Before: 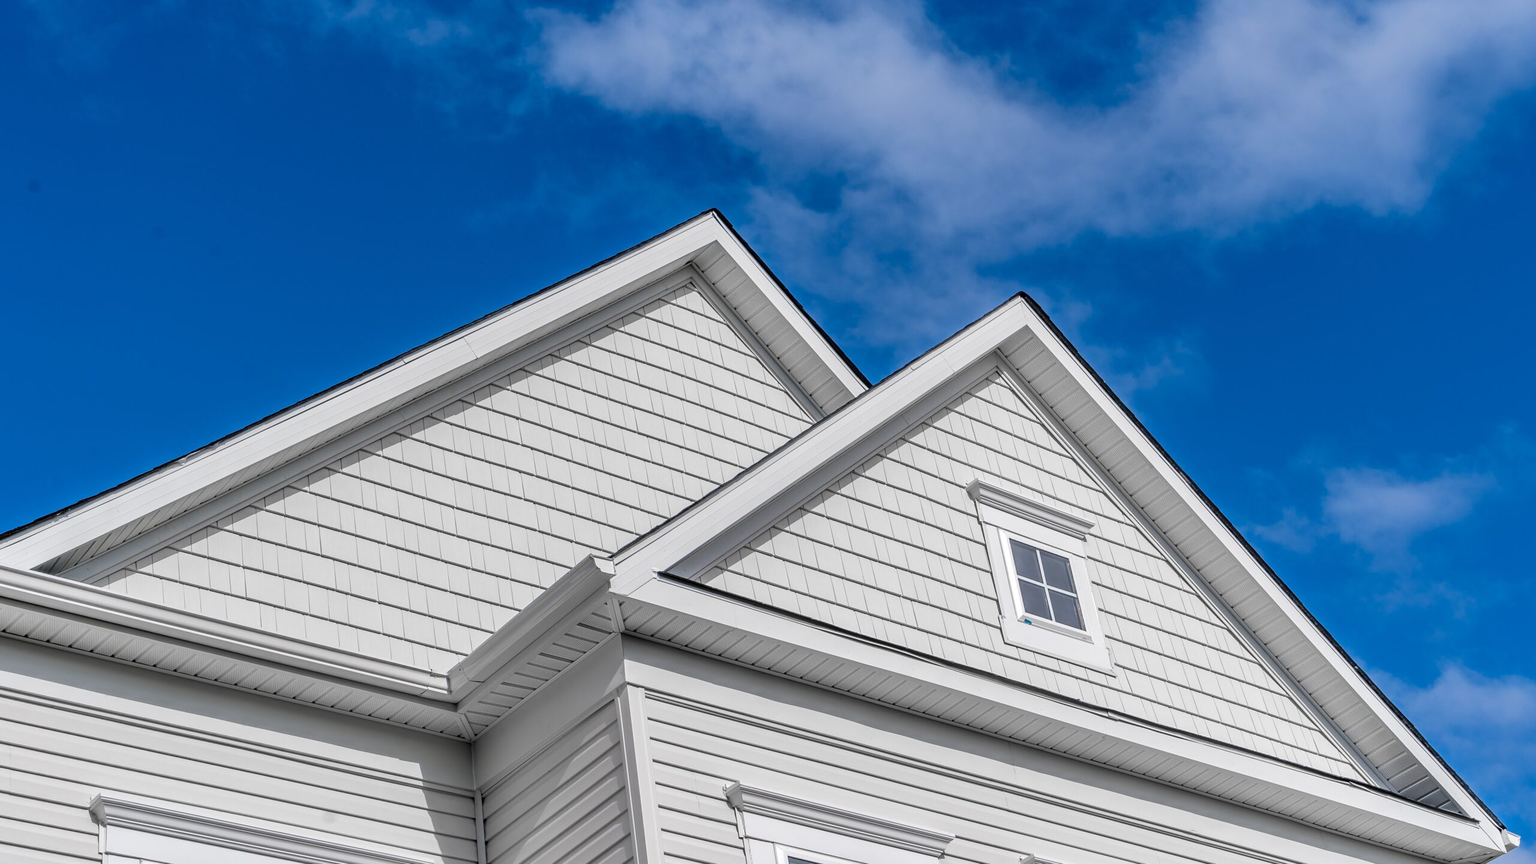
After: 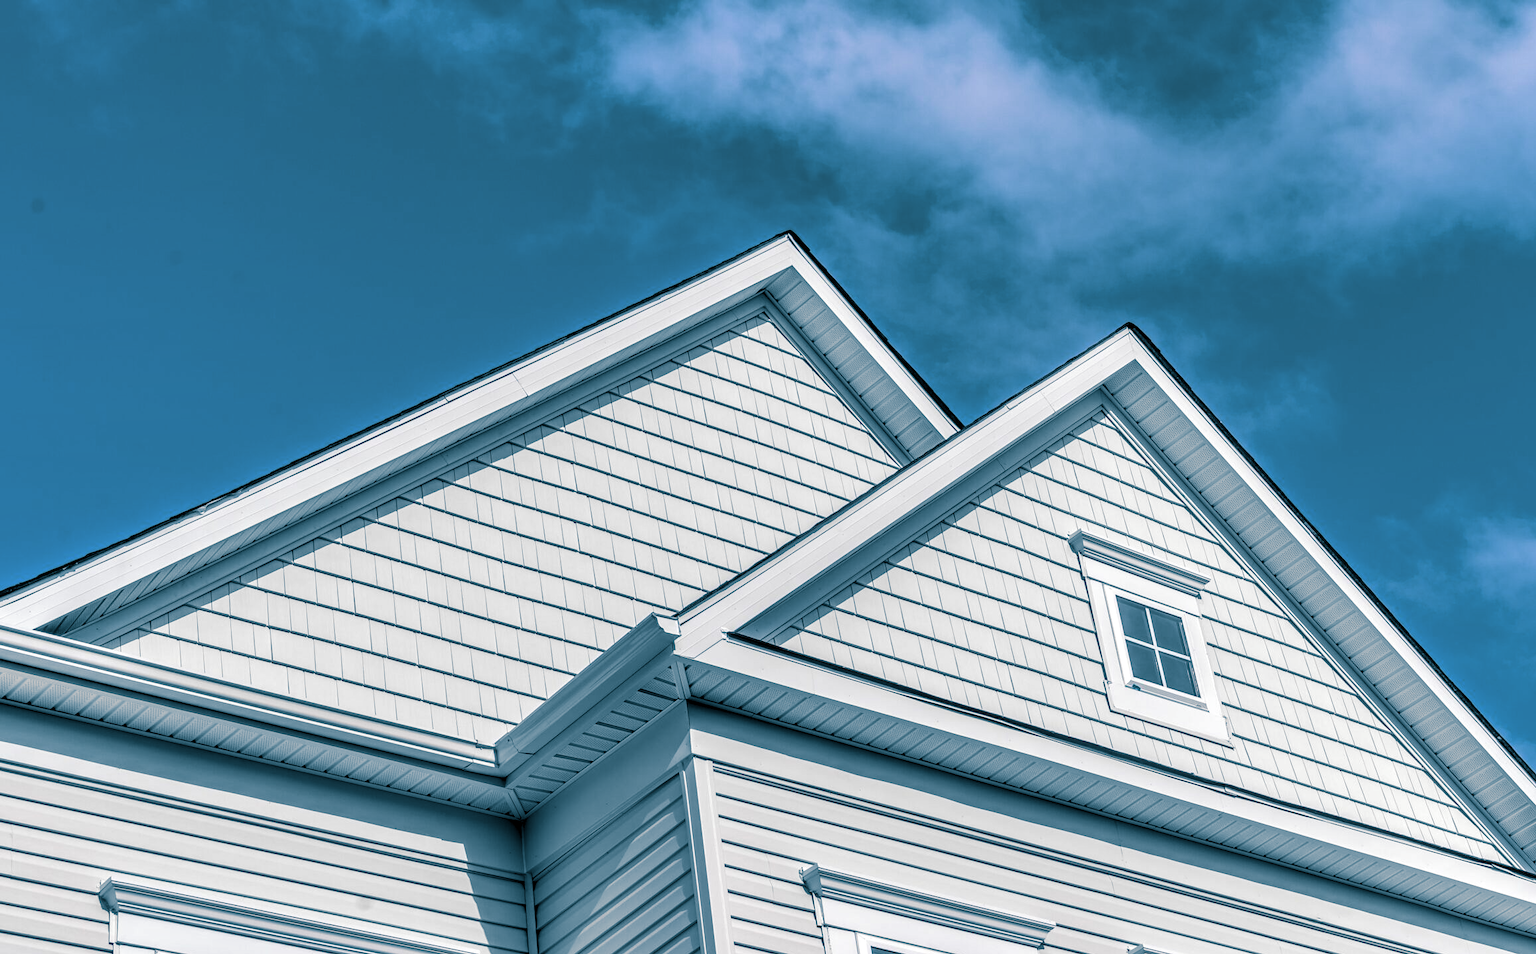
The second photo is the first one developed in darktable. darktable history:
split-toning: shadows › hue 212.4°, balance -70
crop: right 9.509%, bottom 0.031%
local contrast: detail 150%
